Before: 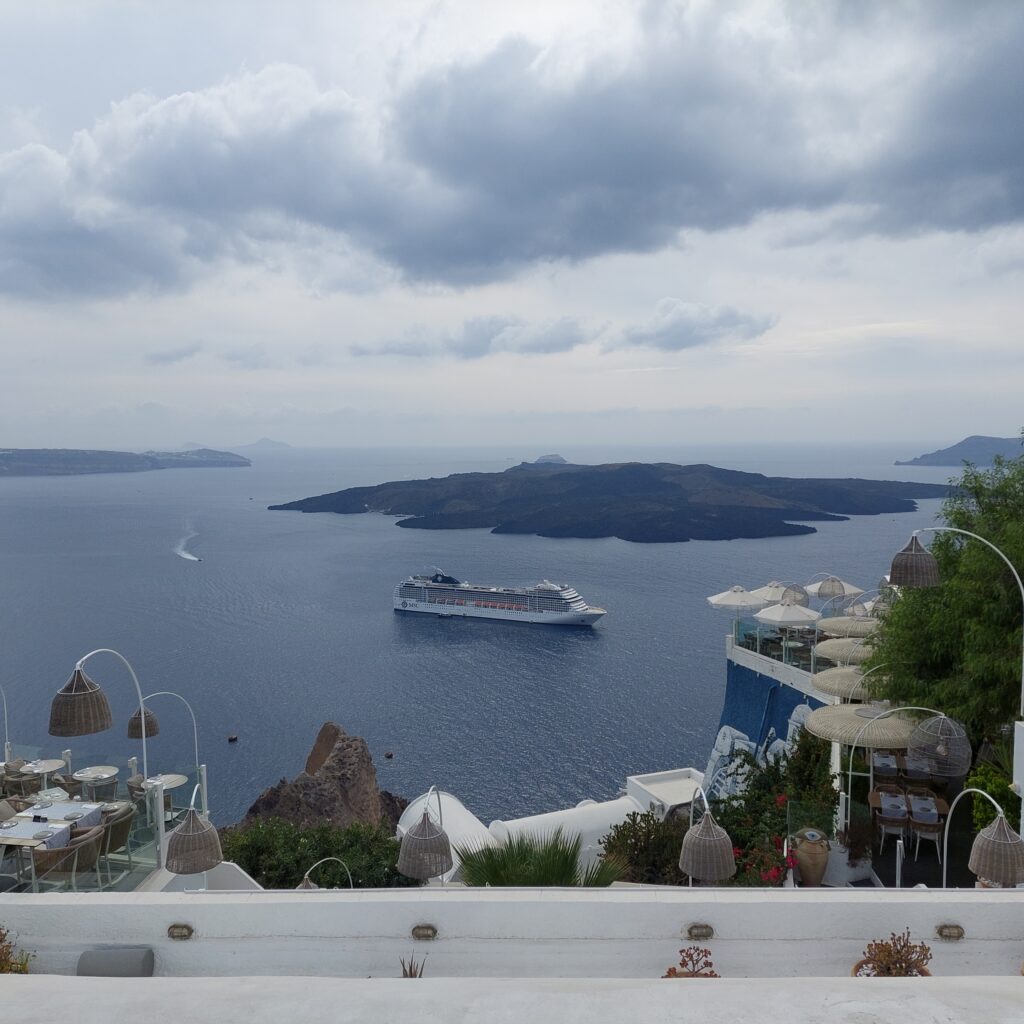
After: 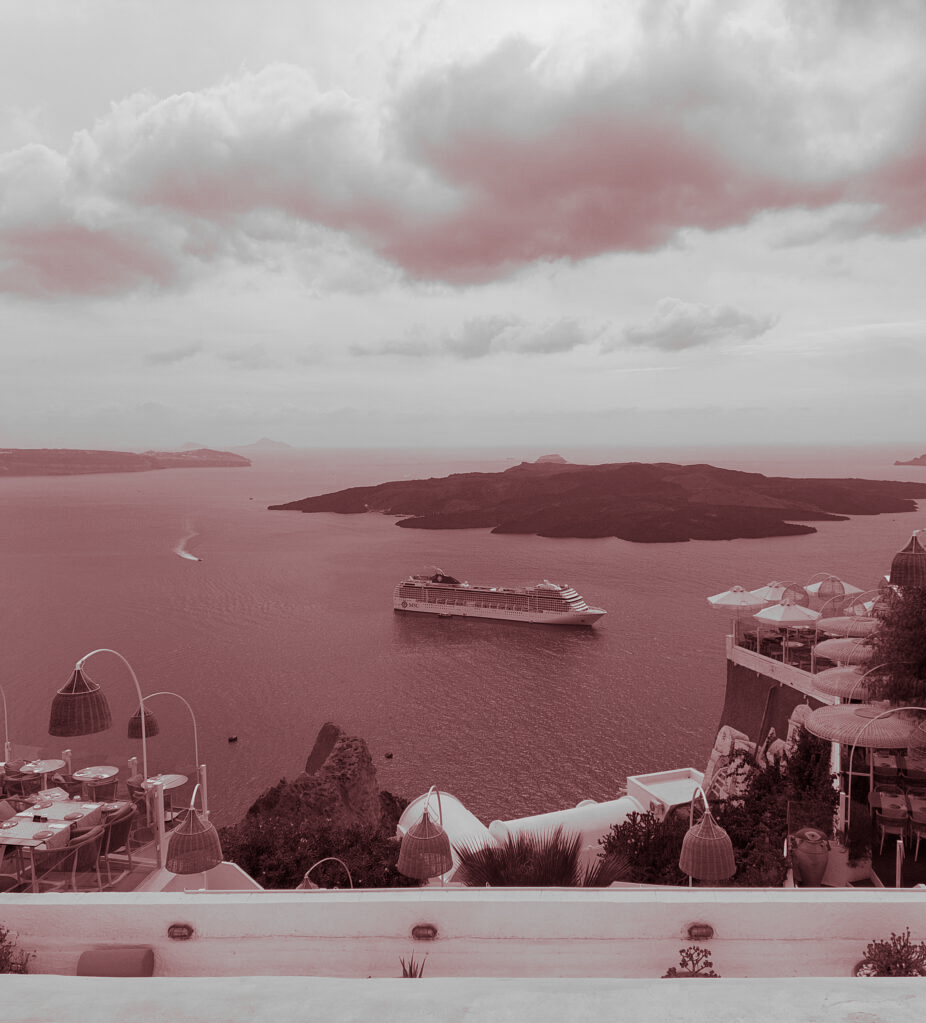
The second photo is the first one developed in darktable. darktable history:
color calibration: output gray [0.28, 0.41, 0.31, 0], gray › normalize channels true, illuminant same as pipeline (D50), adaptation XYZ, x 0.346, y 0.359, gamut compression 0
split-toning: highlights › hue 187.2°, highlights › saturation 0.83, balance -68.05, compress 56.43%
crop: right 9.509%, bottom 0.031%
tone equalizer: on, module defaults
